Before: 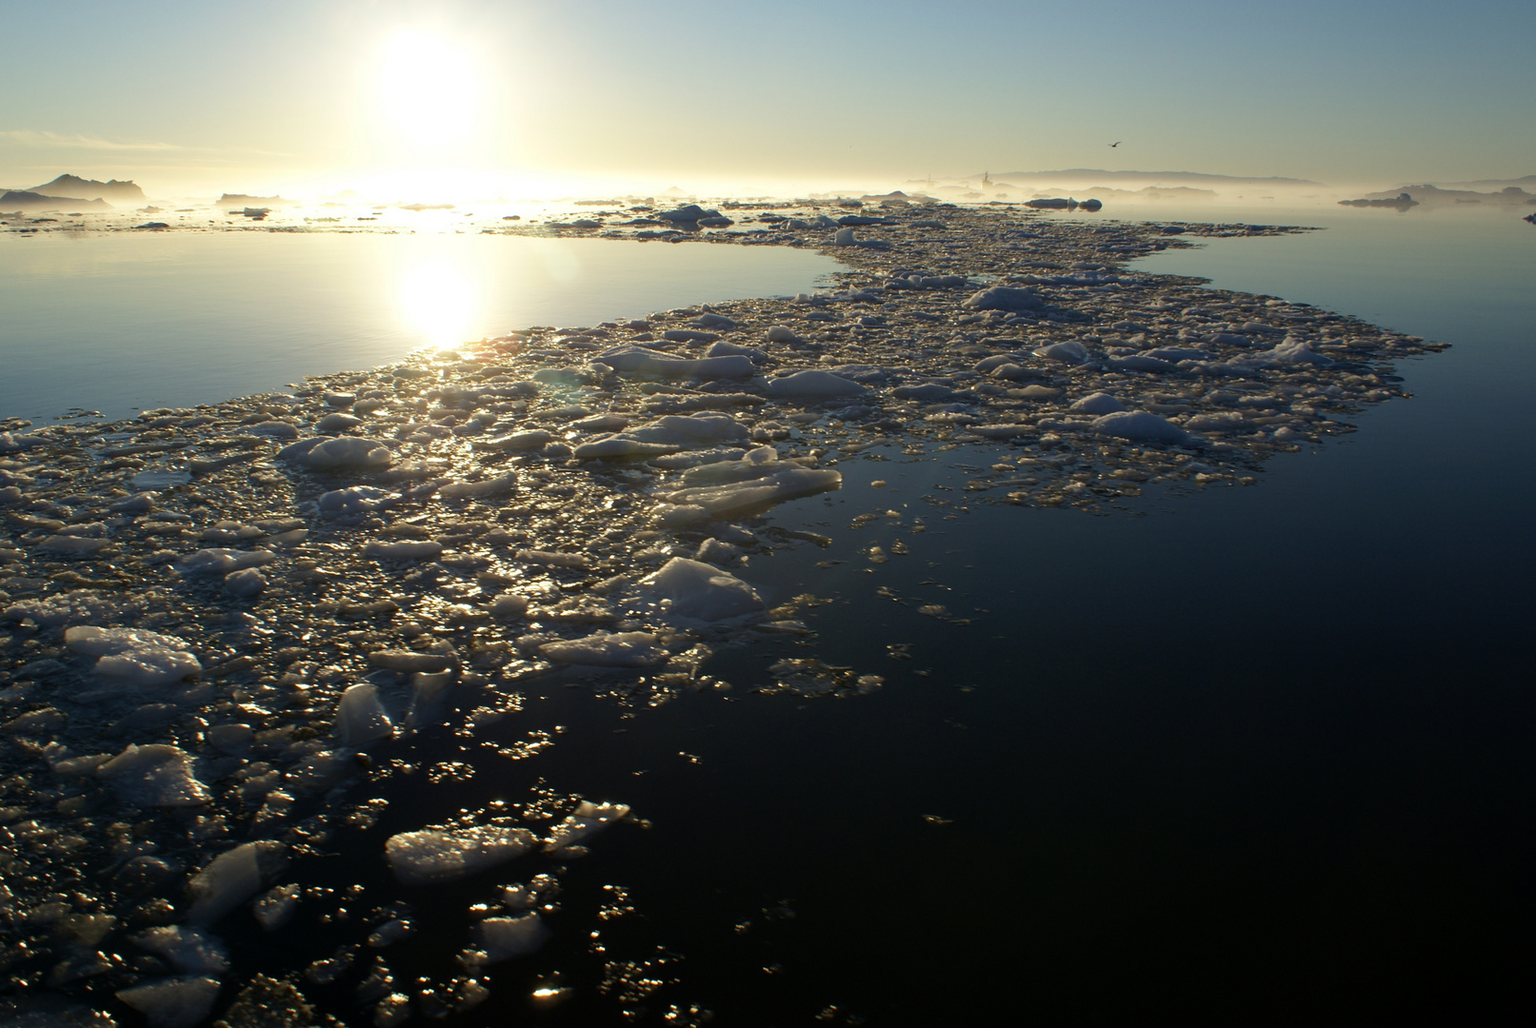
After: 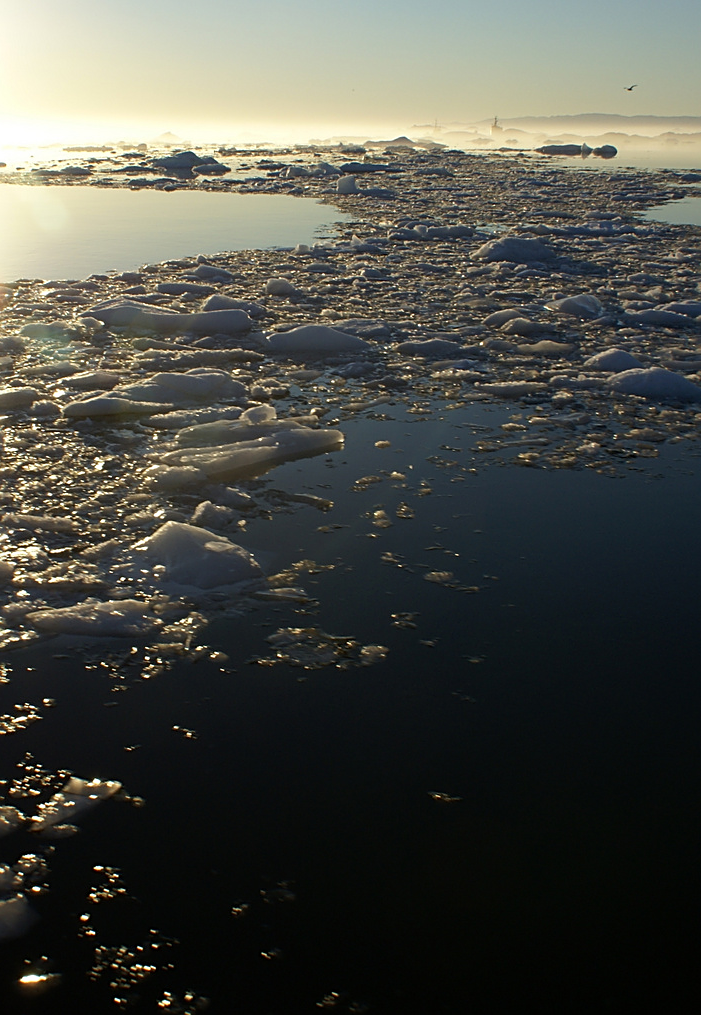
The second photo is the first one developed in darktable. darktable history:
sharpen: on, module defaults
crop: left 33.494%, top 5.986%, right 23.011%
